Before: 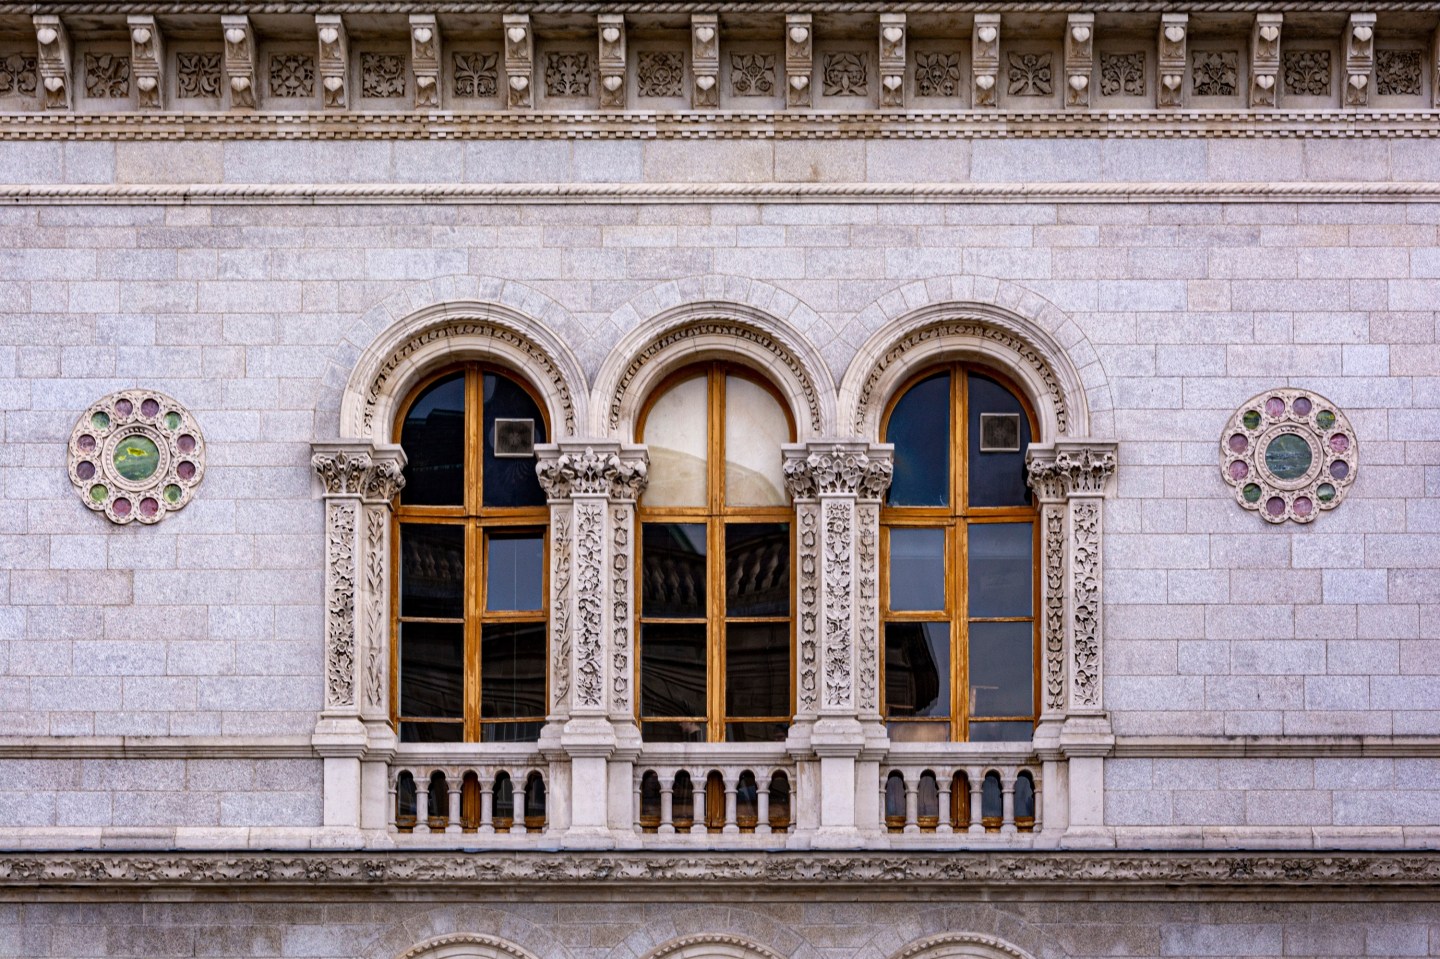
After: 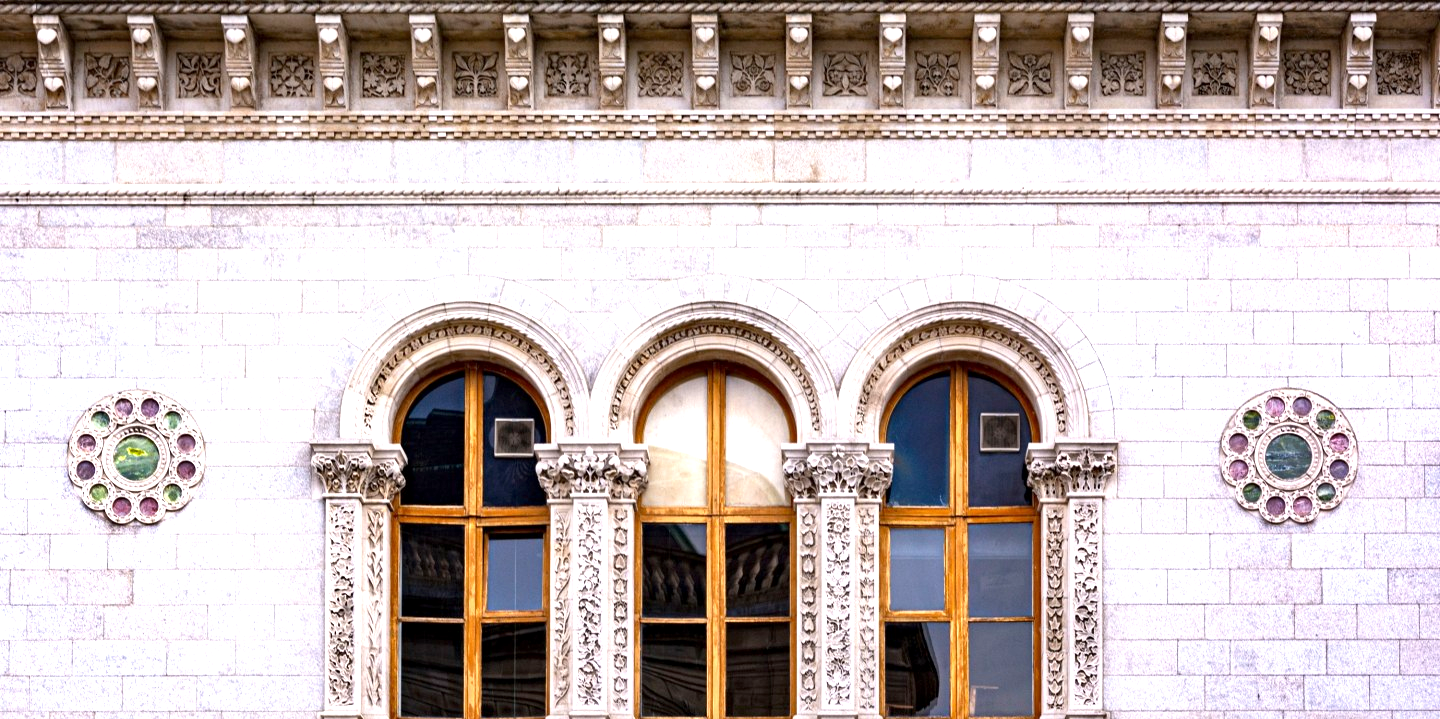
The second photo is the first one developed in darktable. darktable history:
shadows and highlights: shadows 37.51, highlights -27.8, soften with gaussian
crop: bottom 24.986%
exposure: black level correction 0.001, exposure 0.955 EV, compensate highlight preservation false
